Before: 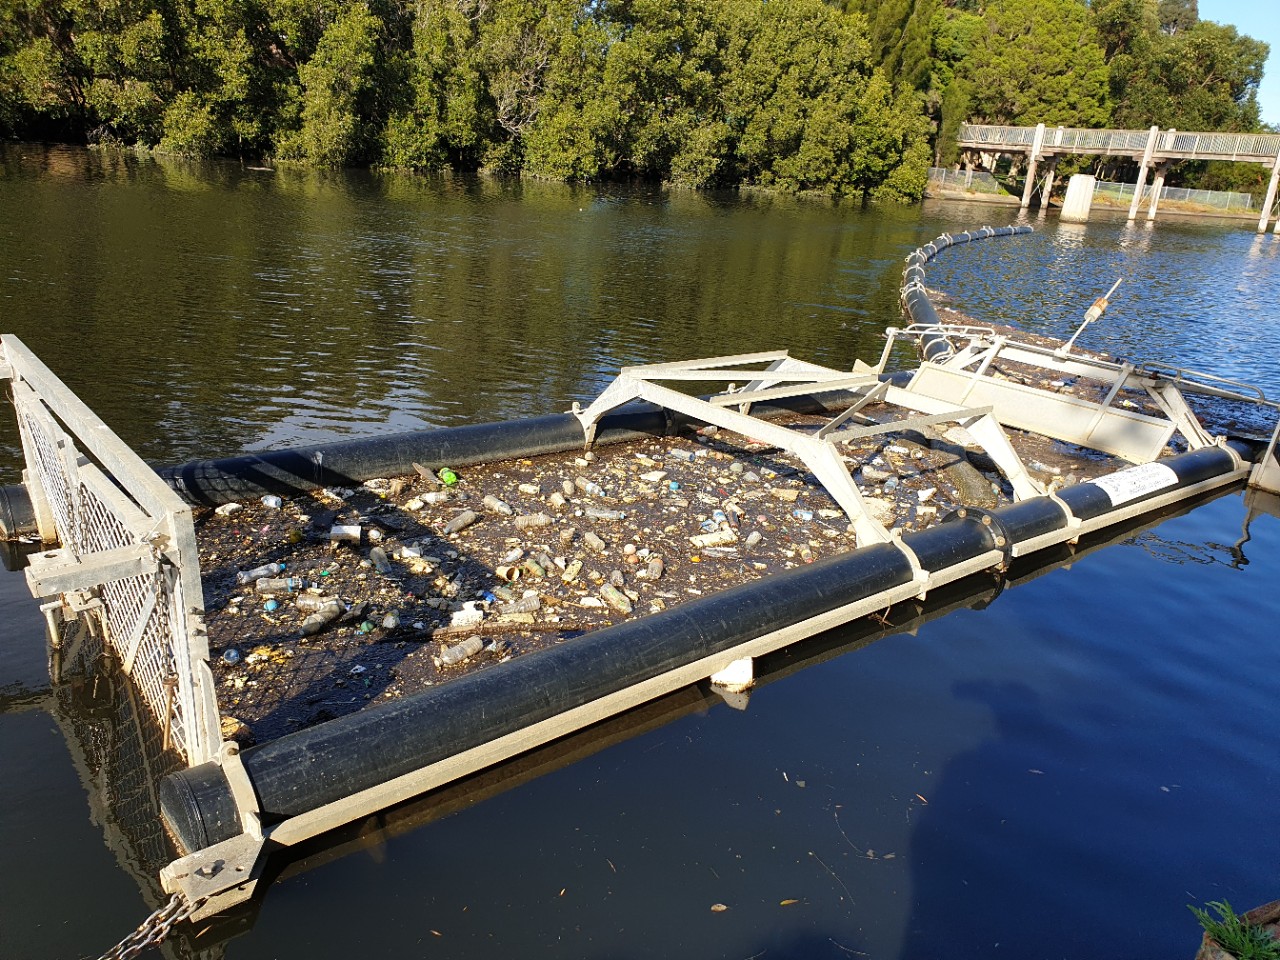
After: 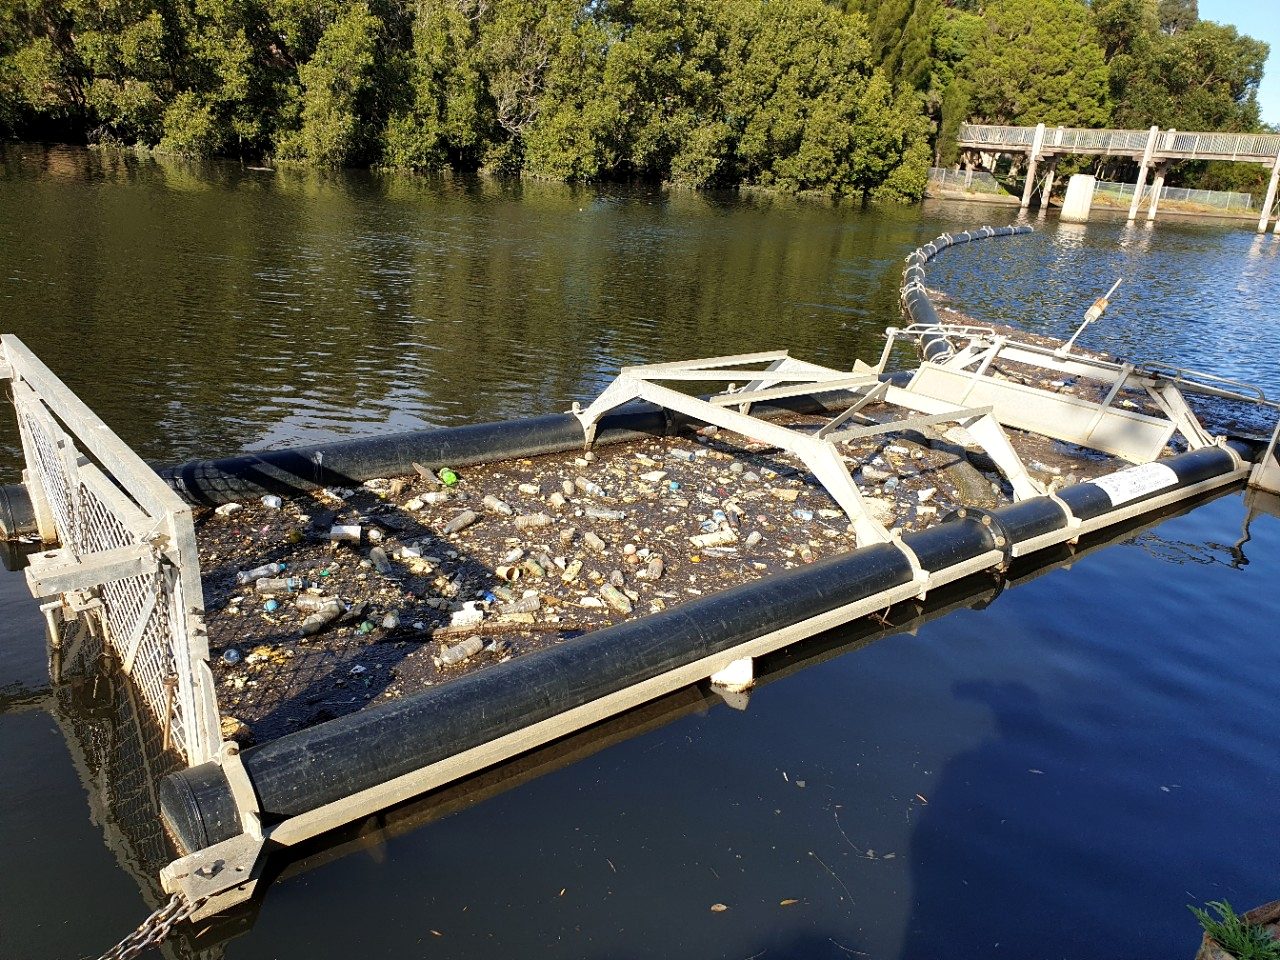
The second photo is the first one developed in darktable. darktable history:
tone equalizer: on, module defaults
contrast brightness saturation: saturation -0.046
local contrast: mode bilateral grid, contrast 20, coarseness 50, detail 119%, midtone range 0.2
